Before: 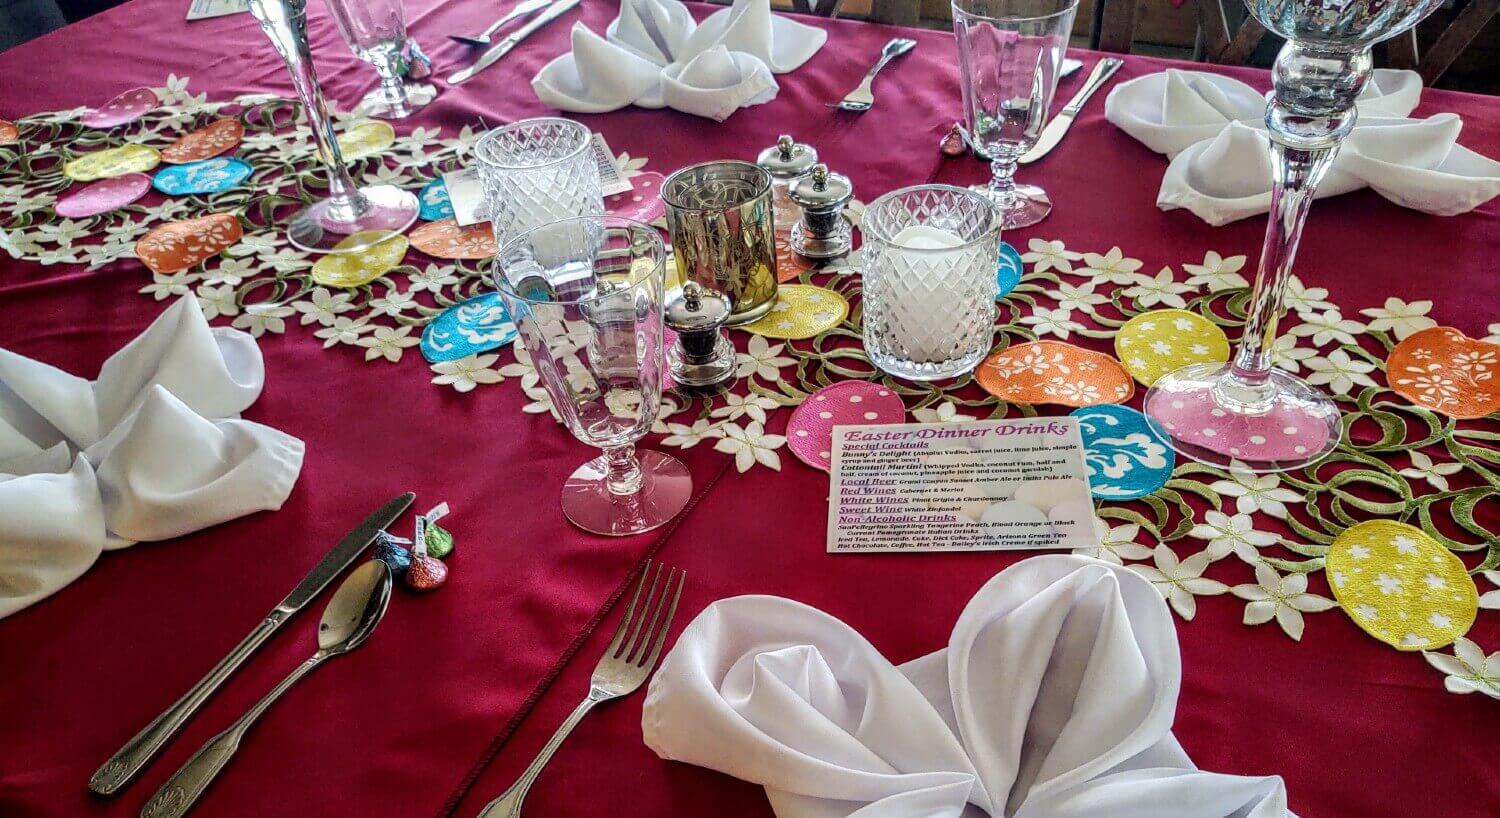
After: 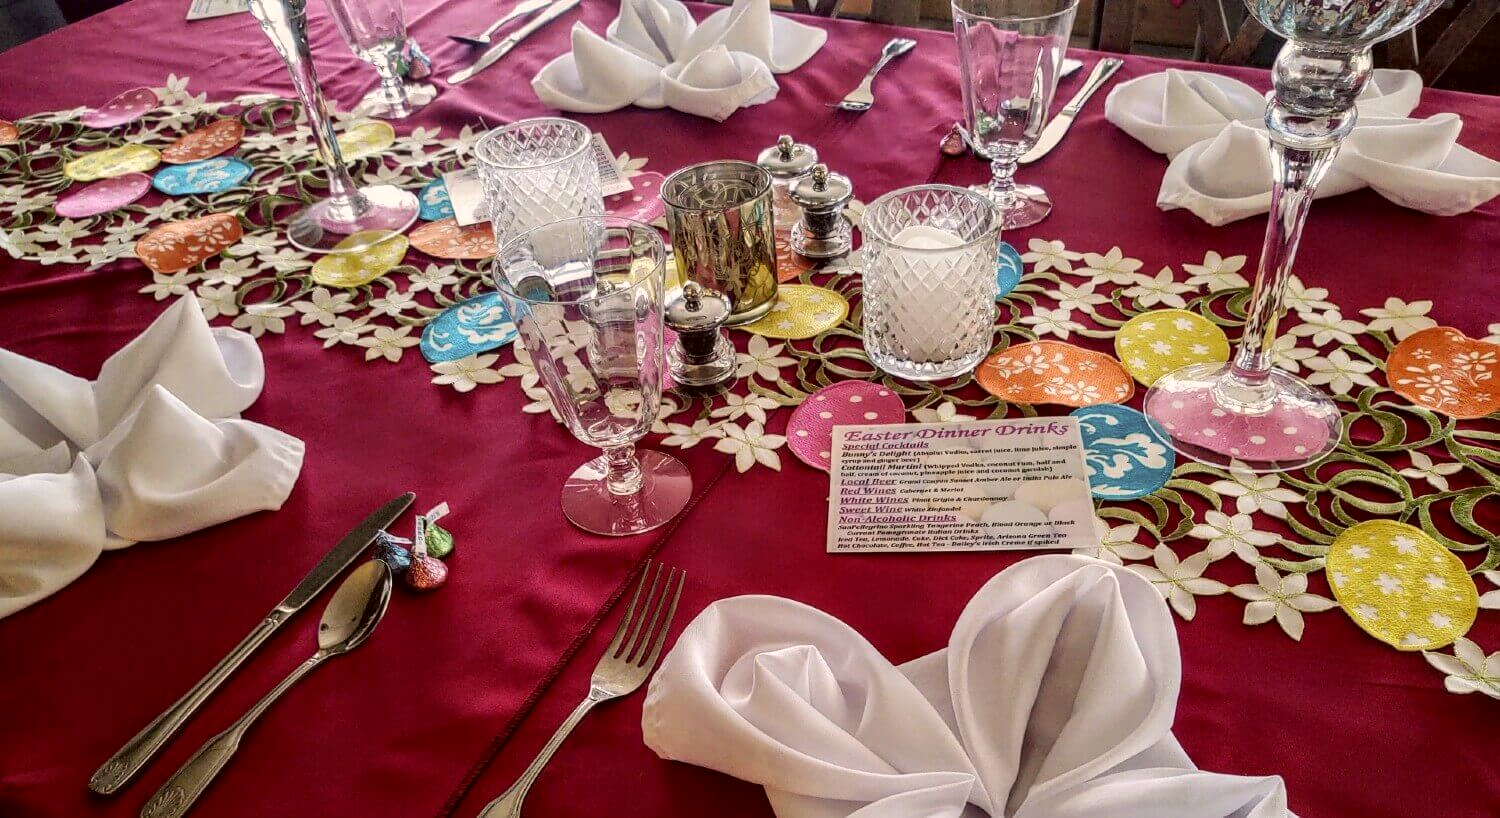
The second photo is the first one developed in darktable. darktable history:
color correction: highlights a* 6.31, highlights b* 7.76, shadows a* 5.79, shadows b* 7.33, saturation 0.894
